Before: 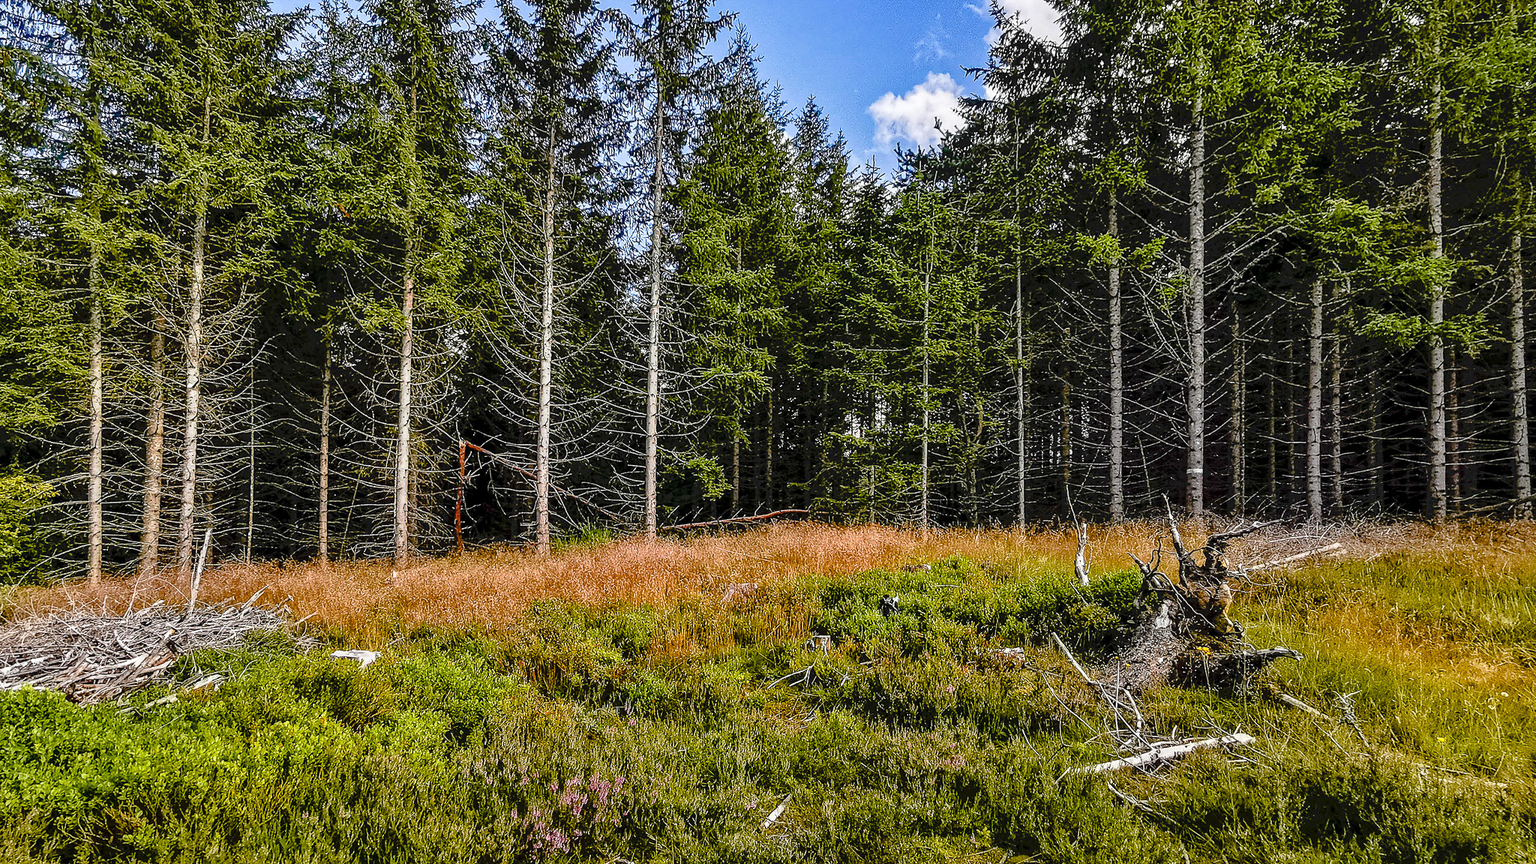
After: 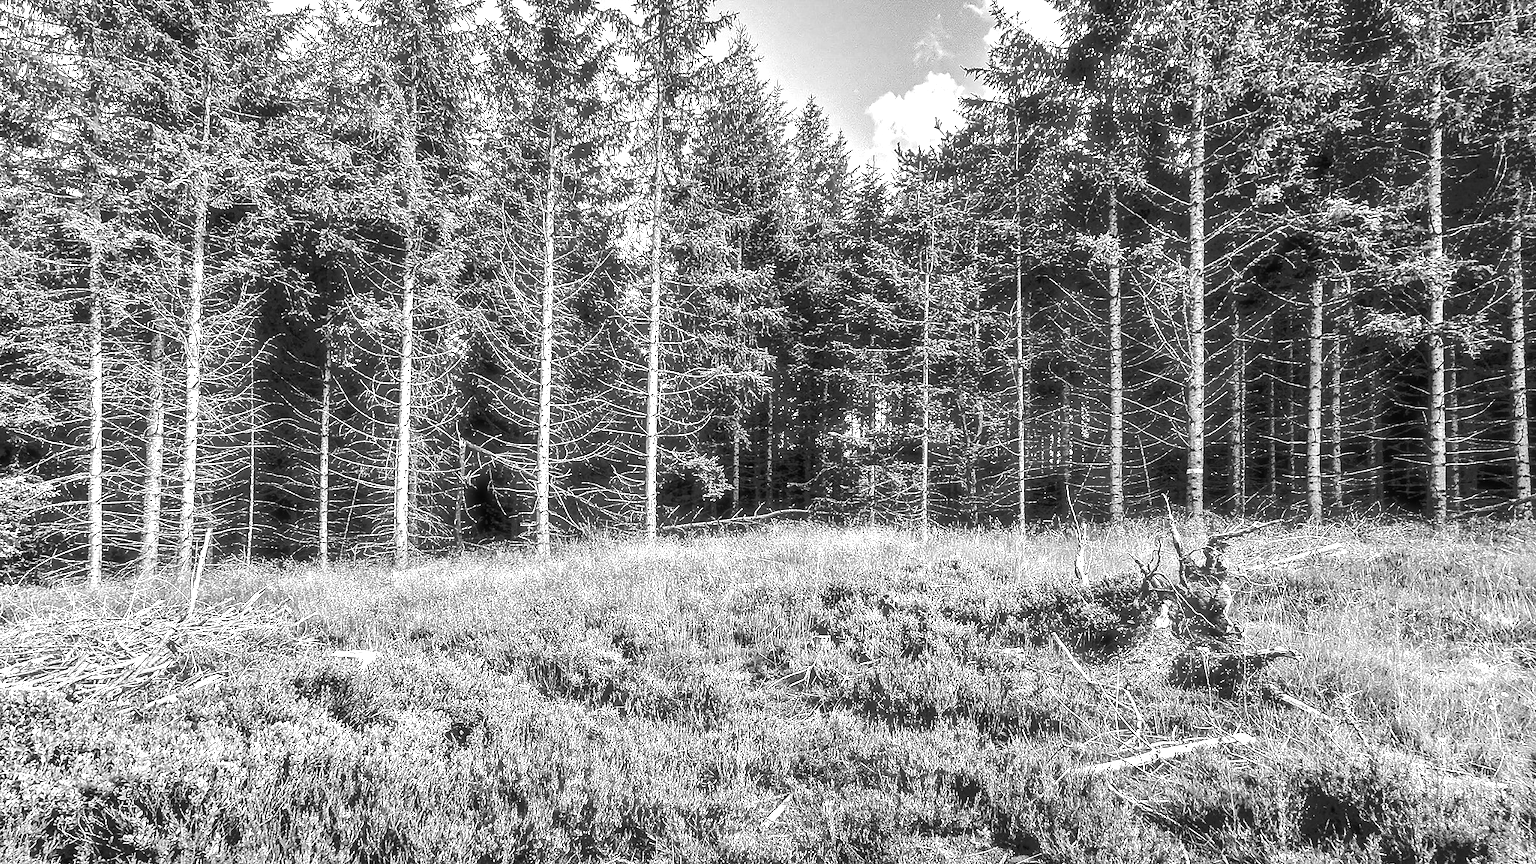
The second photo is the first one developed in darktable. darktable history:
exposure: black level correction 0, exposure 1.388 EV, compensate exposure bias true, compensate highlight preservation false
monochrome: a -74.22, b 78.2
haze removal: strength -0.05
